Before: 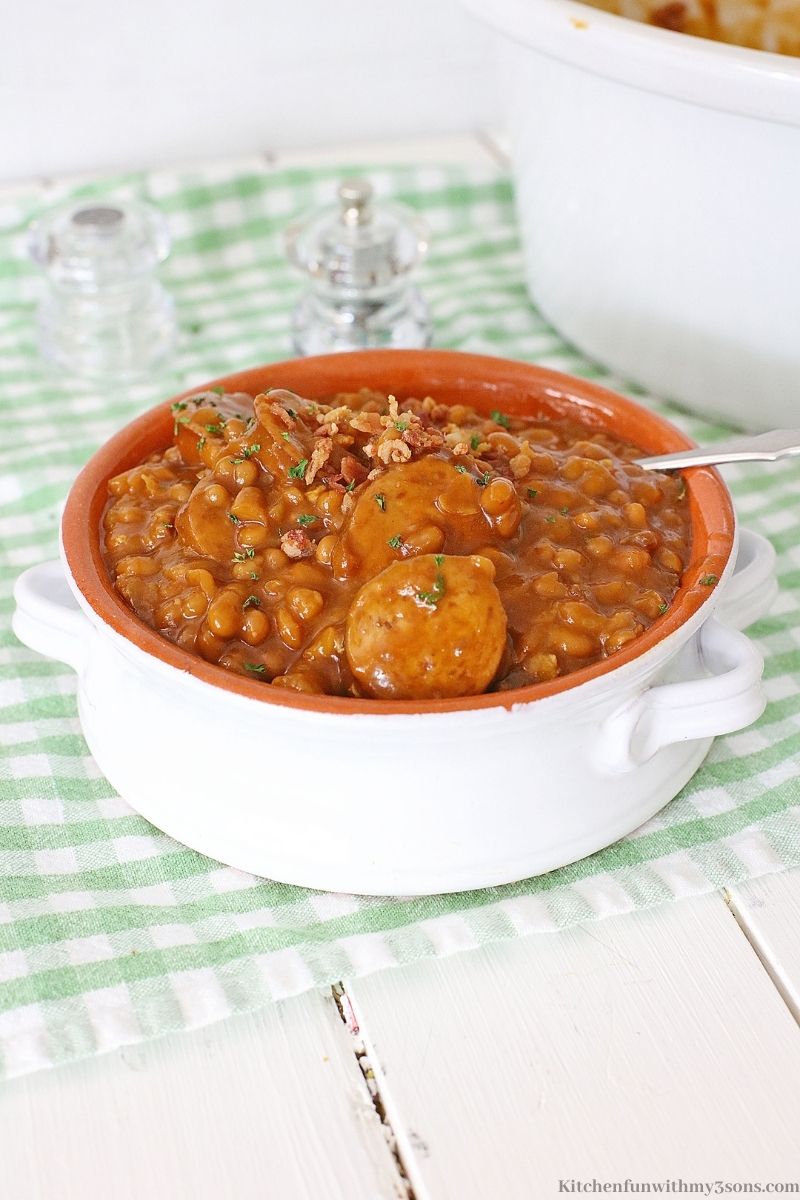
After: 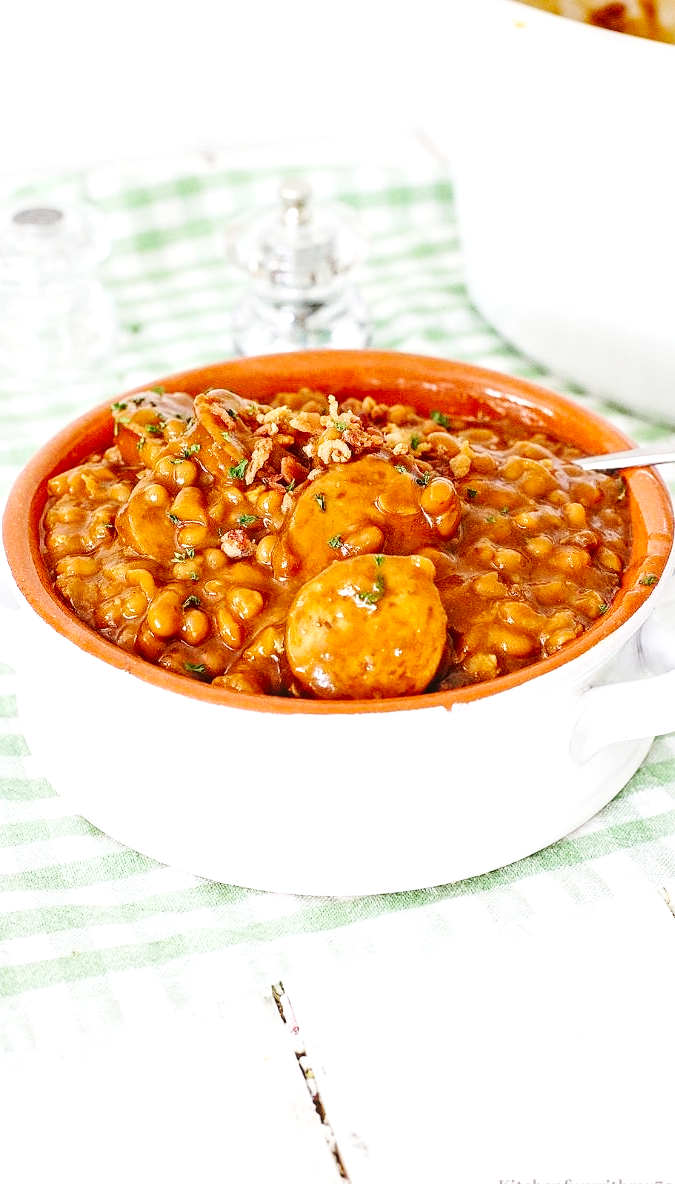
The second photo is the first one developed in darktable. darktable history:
crop: left 7.598%, right 7.873%
tone equalizer: -8 EV -0.417 EV, -7 EV -0.389 EV, -6 EV -0.333 EV, -5 EV -0.222 EV, -3 EV 0.222 EV, -2 EV 0.333 EV, -1 EV 0.389 EV, +0 EV 0.417 EV, edges refinement/feathering 500, mask exposure compensation -1.57 EV, preserve details no
base curve: curves: ch0 [(0, 0) (0.036, 0.025) (0.121, 0.166) (0.206, 0.329) (0.605, 0.79) (1, 1)], preserve colors none
local contrast: on, module defaults
